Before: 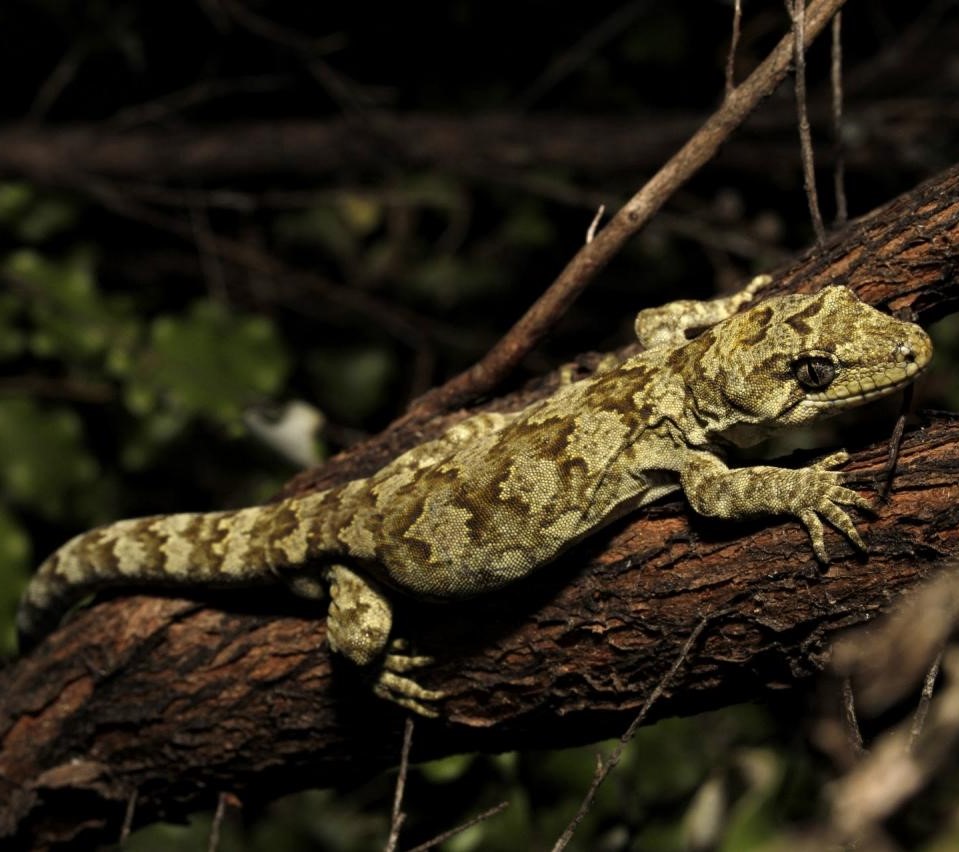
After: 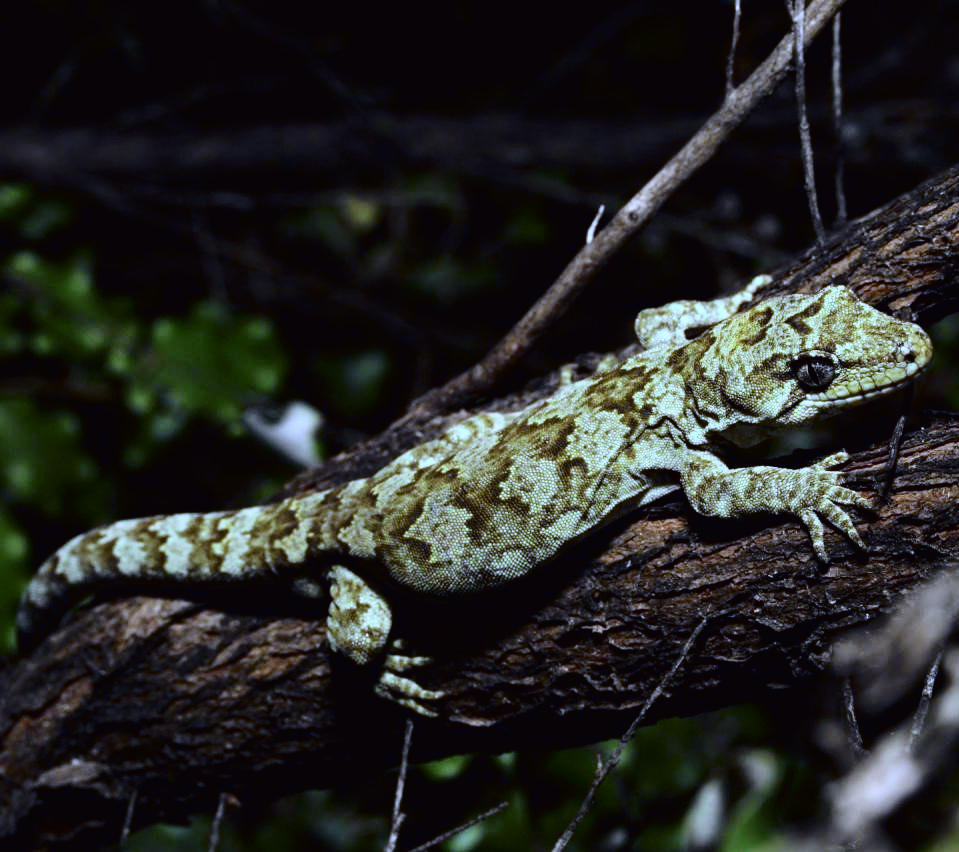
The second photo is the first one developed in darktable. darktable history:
exposure: exposure 0.217 EV, compensate highlight preservation false
tone curve: curves: ch0 [(0, 0.011) (0.053, 0.026) (0.174, 0.115) (0.398, 0.444) (0.673, 0.775) (0.829, 0.906) (0.991, 0.981)]; ch1 [(0, 0) (0.264, 0.22) (0.407, 0.373) (0.463, 0.457) (0.492, 0.501) (0.512, 0.513) (0.54, 0.543) (0.585, 0.617) (0.659, 0.686) (0.78, 0.8) (1, 1)]; ch2 [(0, 0) (0.438, 0.449) (0.473, 0.469) (0.503, 0.5) (0.523, 0.534) (0.562, 0.591) (0.612, 0.627) (0.701, 0.707) (1, 1)], color space Lab, independent channels, preserve colors none
white balance: red 0.766, blue 1.537
